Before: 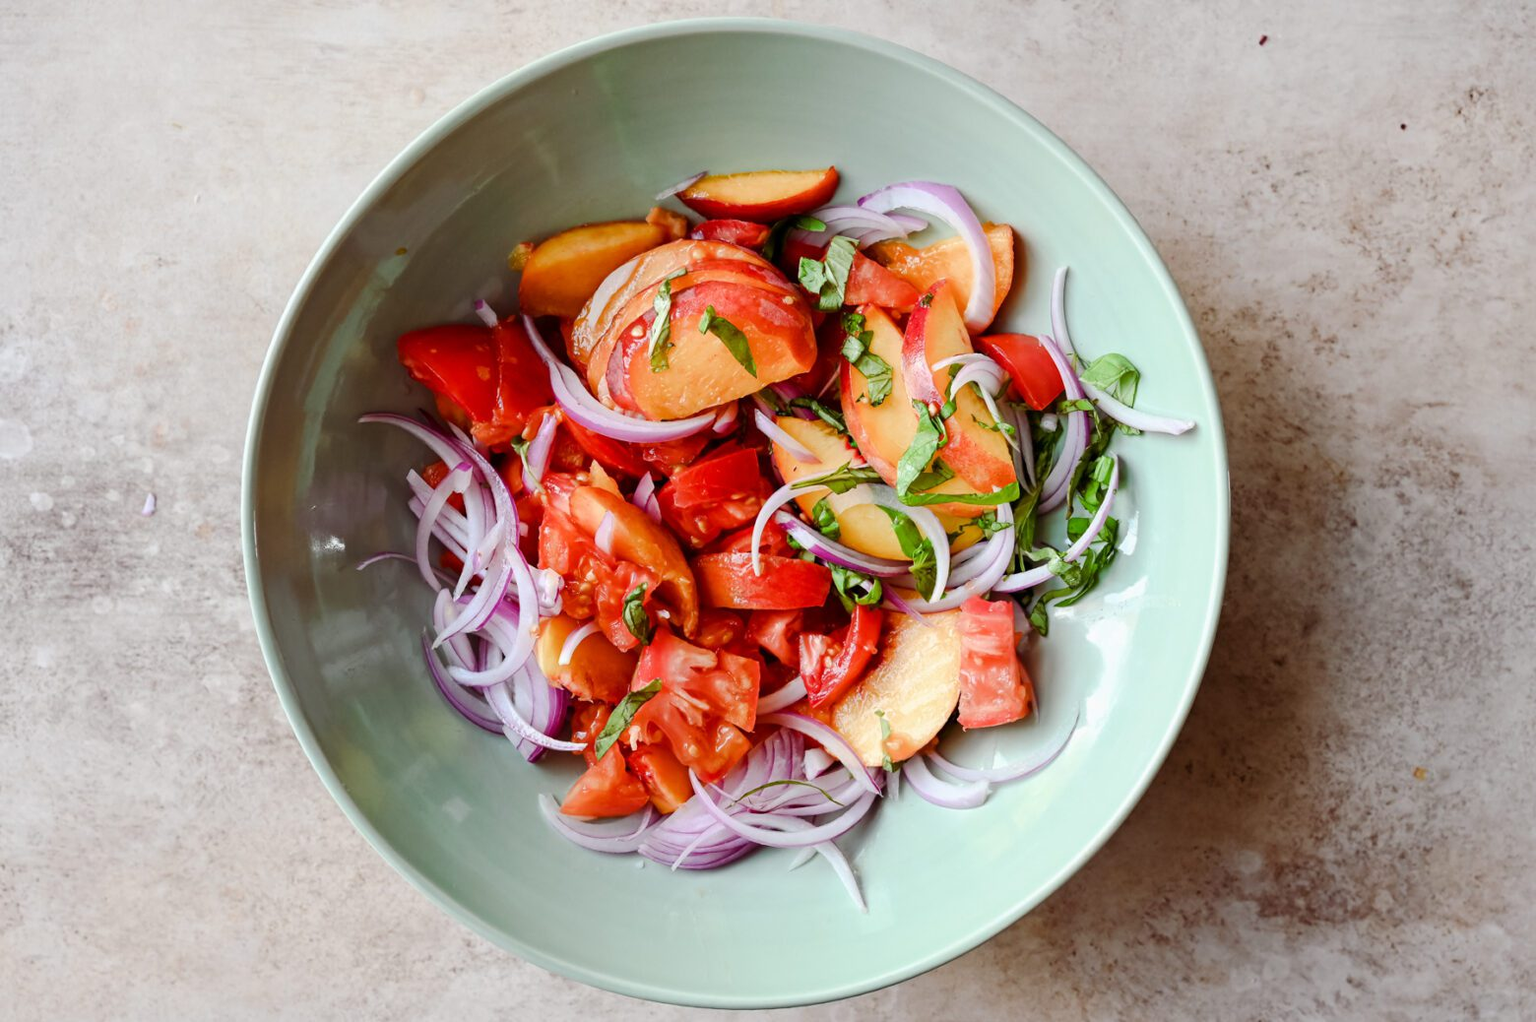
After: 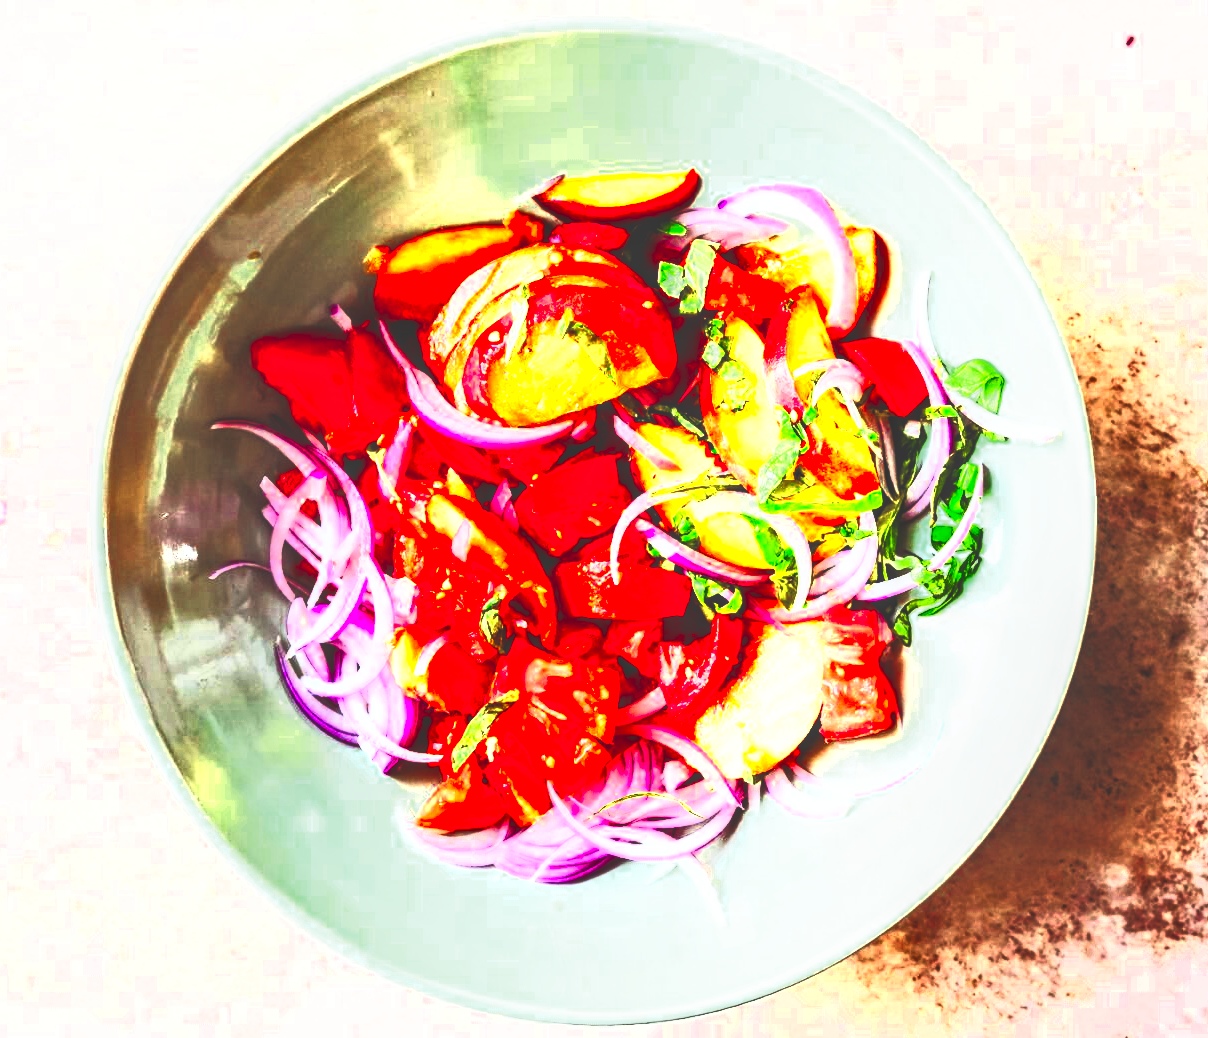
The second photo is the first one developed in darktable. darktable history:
crop: left 9.859%, right 12.704%
base curve: curves: ch0 [(0, 0.036) (0.007, 0.037) (0.604, 0.887) (1, 1)], preserve colors none
contrast brightness saturation: contrast 0.839, brightness 0.598, saturation 0.594
shadows and highlights: shadows 32.4, highlights -33.16, soften with gaussian
tone curve: curves: ch0 [(0, 0) (0.003, 0.003) (0.011, 0.013) (0.025, 0.029) (0.044, 0.052) (0.069, 0.081) (0.1, 0.116) (0.136, 0.158) (0.177, 0.207) (0.224, 0.268) (0.277, 0.373) (0.335, 0.465) (0.399, 0.565) (0.468, 0.674) (0.543, 0.79) (0.623, 0.853) (0.709, 0.918) (0.801, 0.956) (0.898, 0.977) (1, 1)], color space Lab, linked channels, preserve colors none
color zones: curves: ch0 [(0.004, 0.305) (0.261, 0.623) (0.389, 0.399) (0.708, 0.571) (0.947, 0.34)]; ch1 [(0.025, 0.645) (0.229, 0.584) (0.326, 0.551) (0.484, 0.262) (0.757, 0.643)]
local contrast: on, module defaults
